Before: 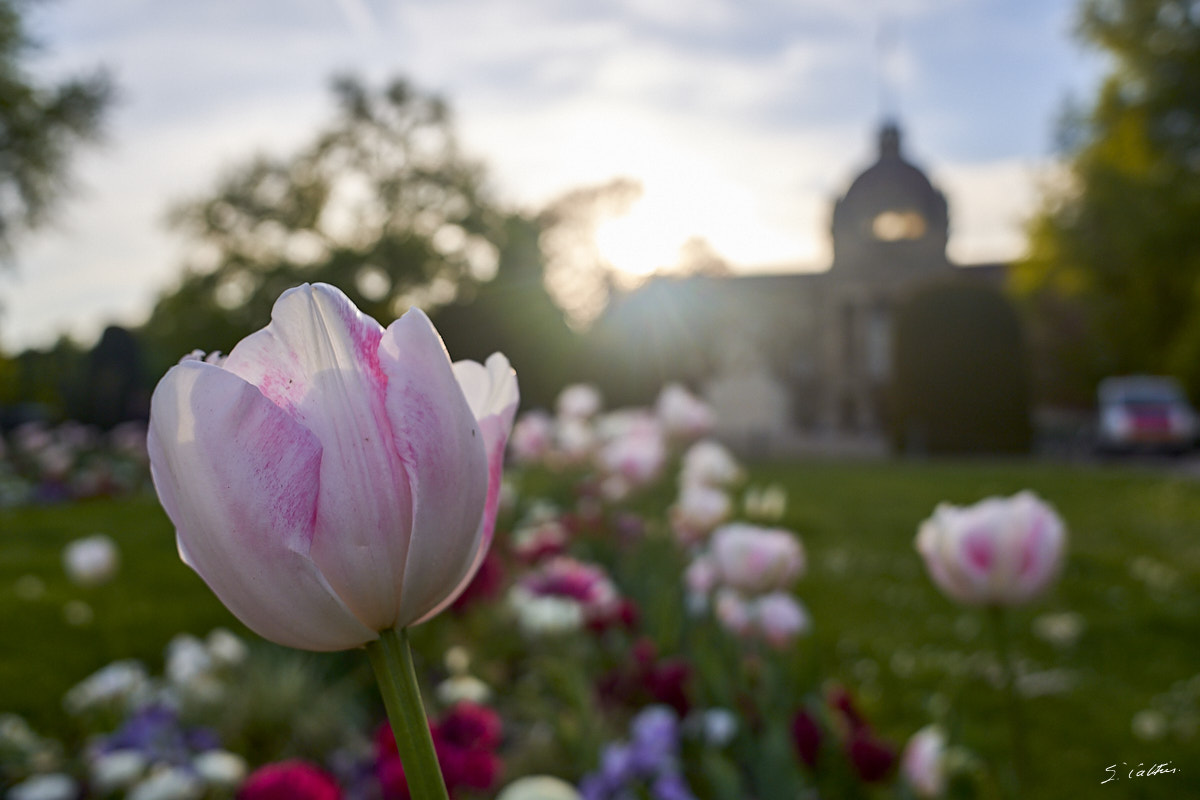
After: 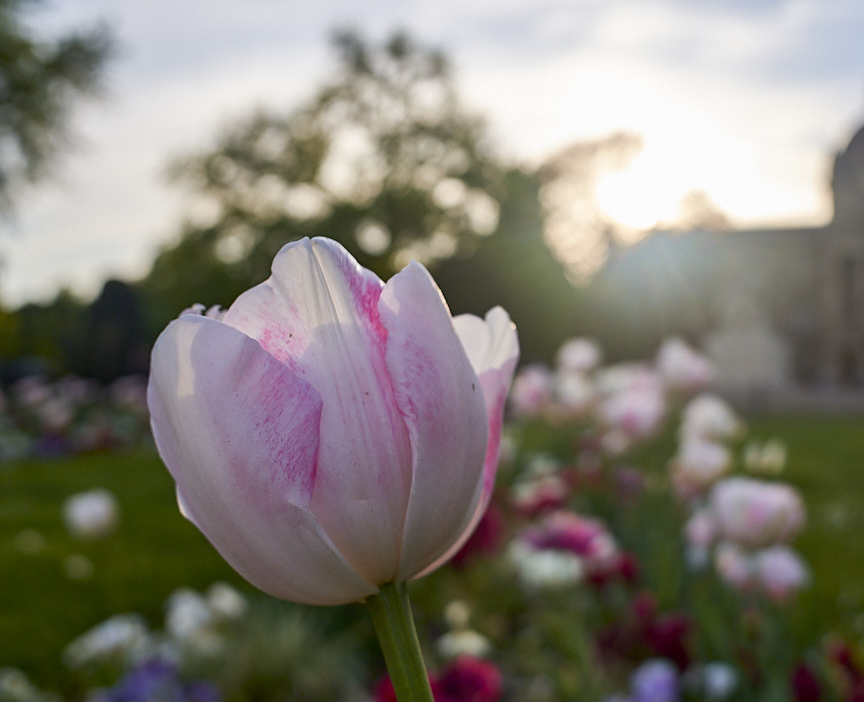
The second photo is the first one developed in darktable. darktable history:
tone equalizer: on, module defaults
crop: top 5.803%, right 27.864%, bottom 5.804%
